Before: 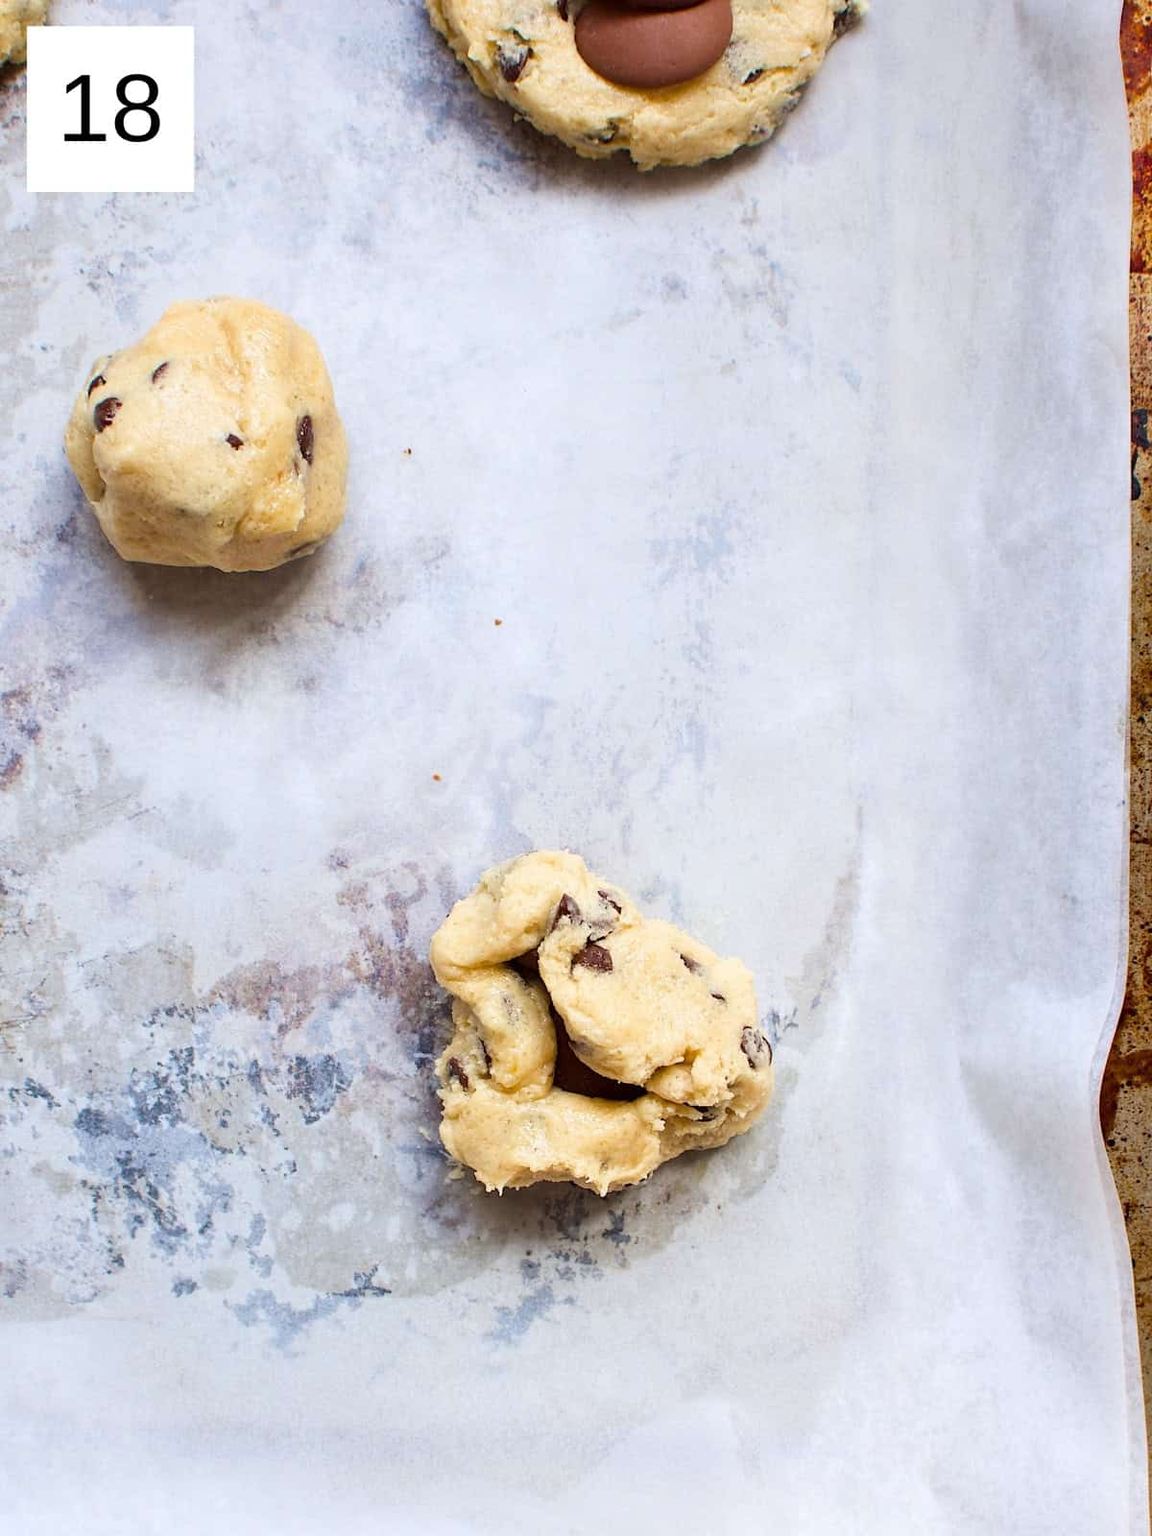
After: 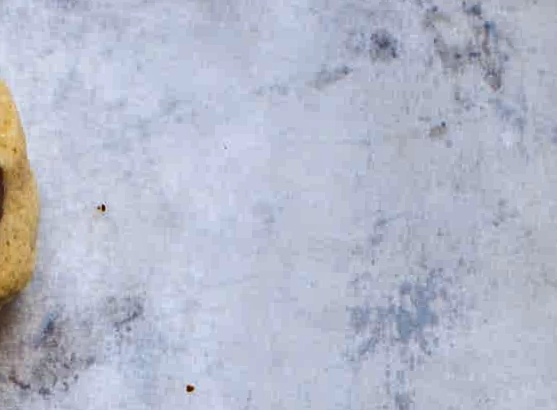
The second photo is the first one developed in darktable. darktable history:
crop: left 28.64%, top 16.832%, right 26.637%, bottom 58.055%
rotate and perspective: rotation 1.72°, automatic cropping off
tone equalizer: -7 EV 0.15 EV, -6 EV 0.6 EV, -5 EV 1.15 EV, -4 EV 1.33 EV, -3 EV 1.15 EV, -2 EV 0.6 EV, -1 EV 0.15 EV, mask exposure compensation -0.5 EV
shadows and highlights: radius 108.52, shadows 44.07, highlights -67.8, low approximation 0.01, soften with gaussian
